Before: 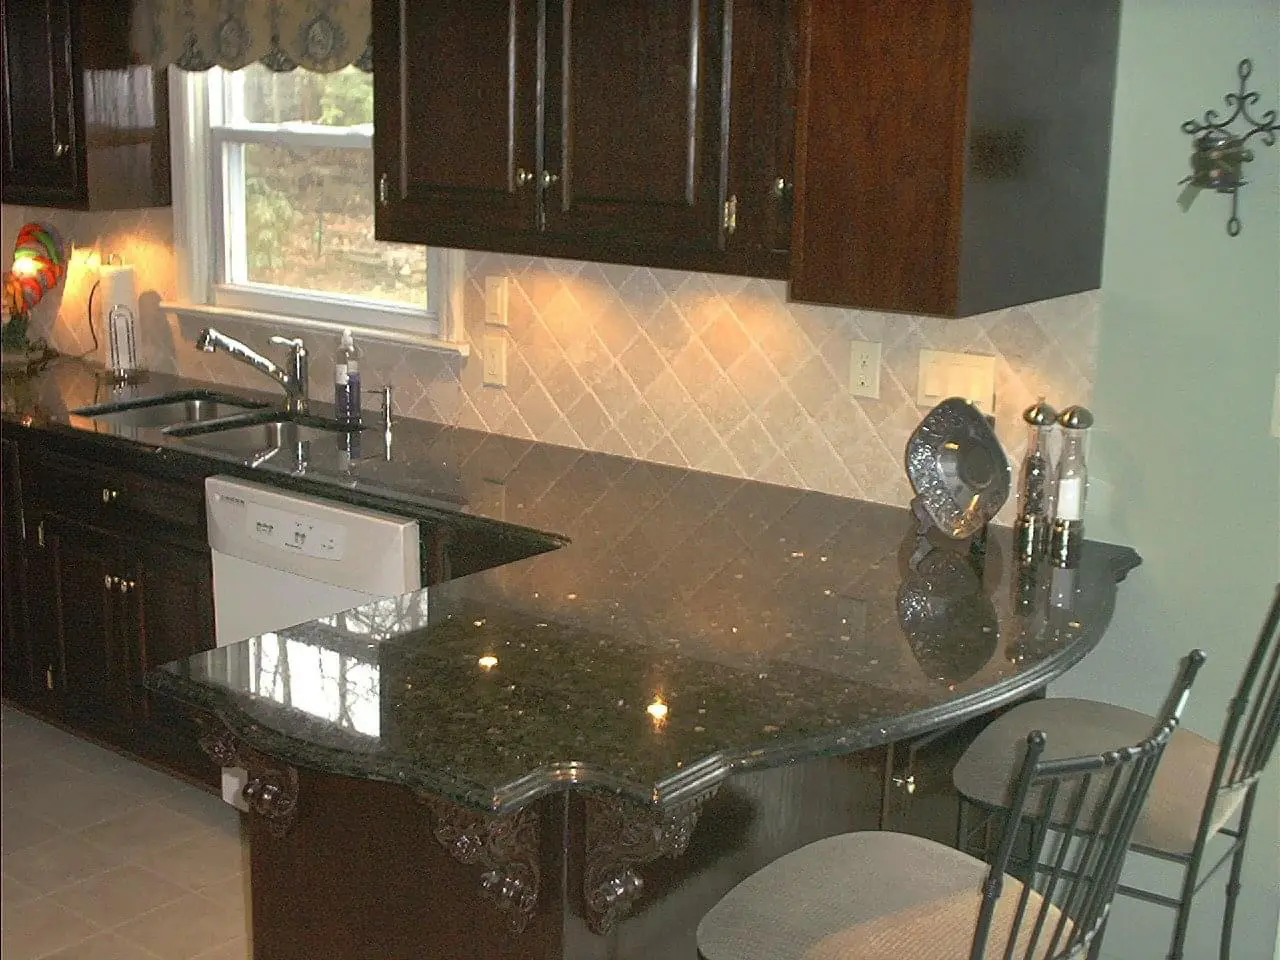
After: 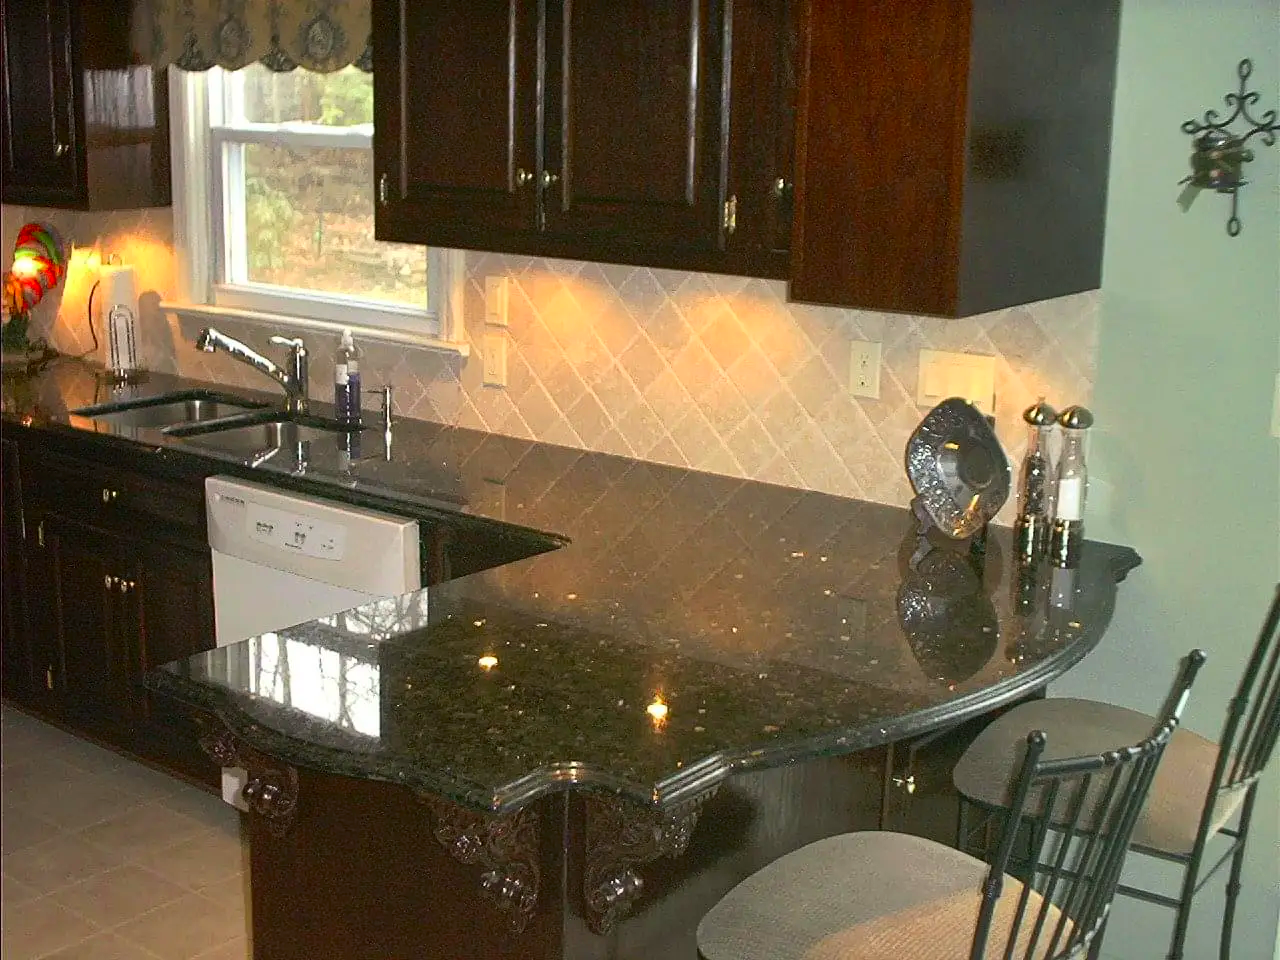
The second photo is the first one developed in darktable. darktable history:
contrast brightness saturation: contrast 0.166, saturation 0.326
